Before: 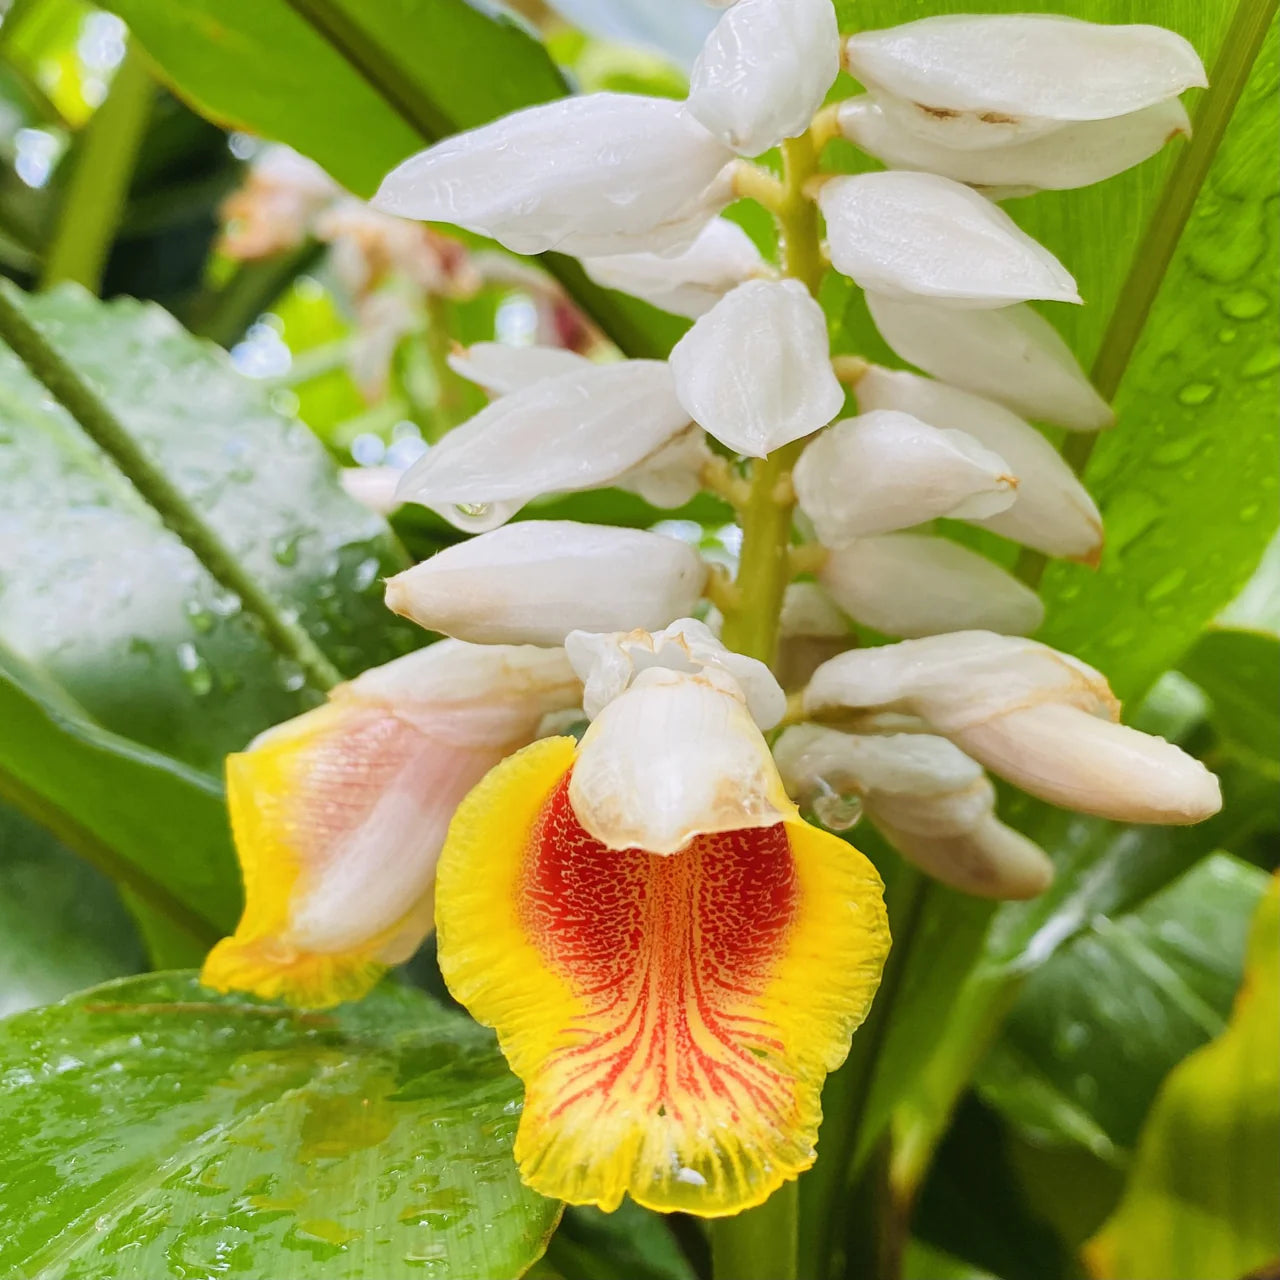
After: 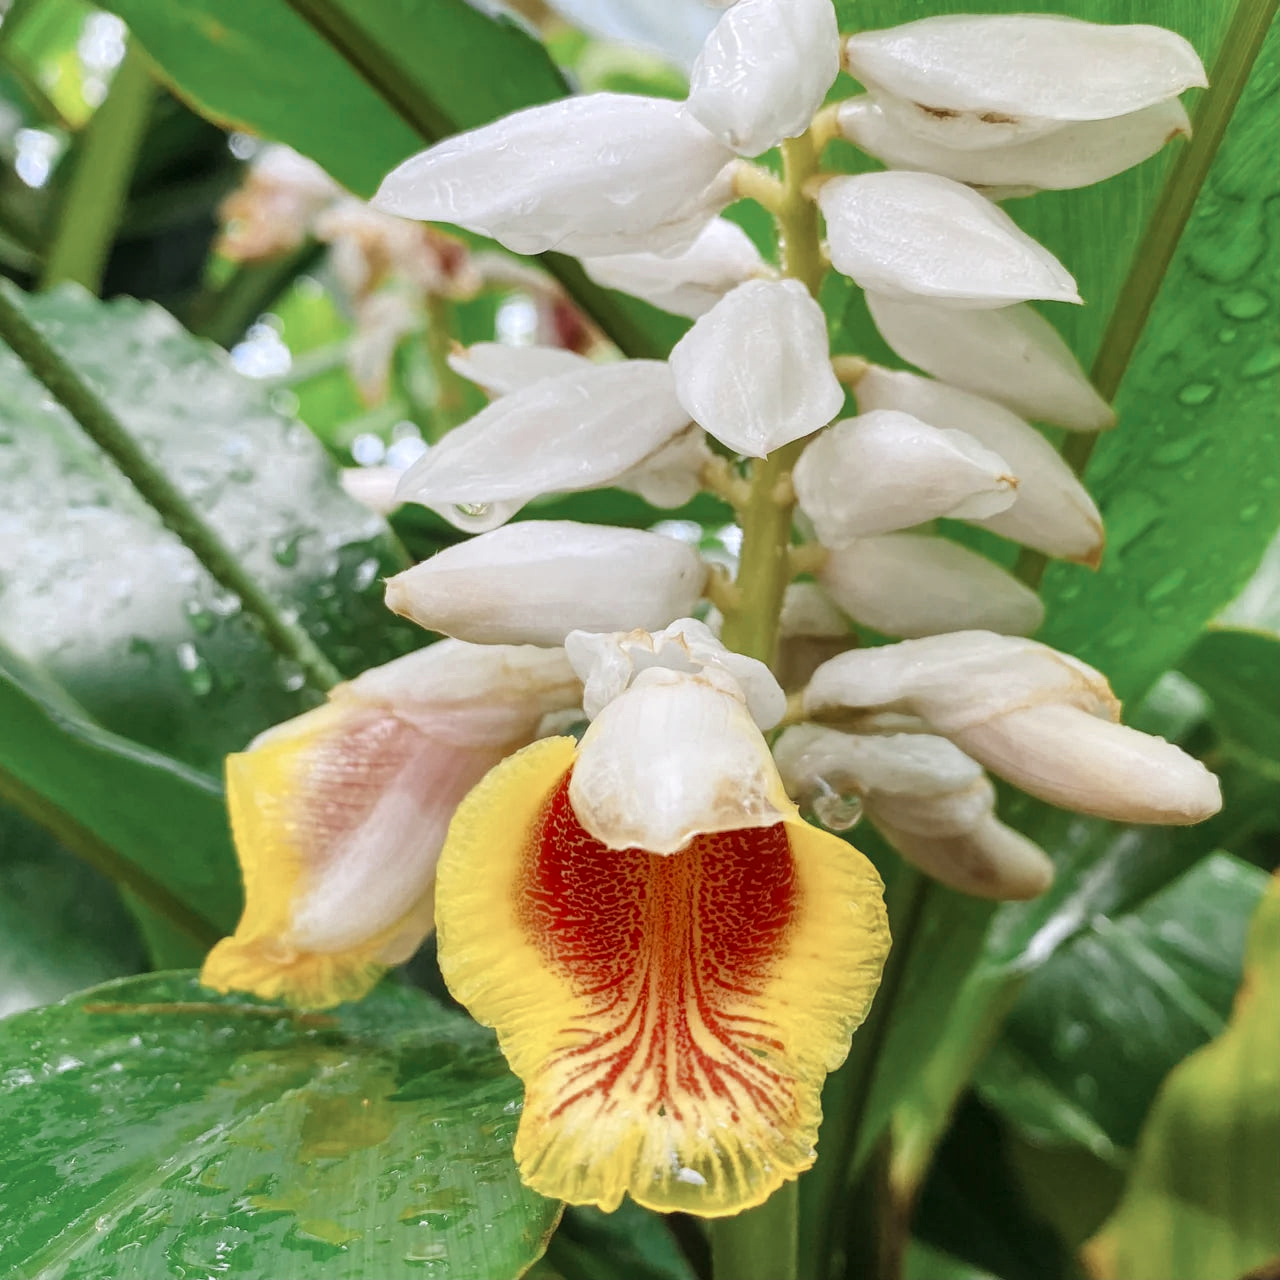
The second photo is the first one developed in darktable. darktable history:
local contrast: on, module defaults
color zones: curves: ch0 [(0, 0.5) (0.125, 0.4) (0.25, 0.5) (0.375, 0.4) (0.5, 0.4) (0.625, 0.6) (0.75, 0.6) (0.875, 0.5)]; ch1 [(0, 0.35) (0.125, 0.45) (0.25, 0.35) (0.375, 0.35) (0.5, 0.35) (0.625, 0.35) (0.75, 0.45) (0.875, 0.35)]; ch2 [(0, 0.6) (0.125, 0.5) (0.25, 0.5) (0.375, 0.6) (0.5, 0.6) (0.625, 0.5) (0.75, 0.5) (0.875, 0.5)]
